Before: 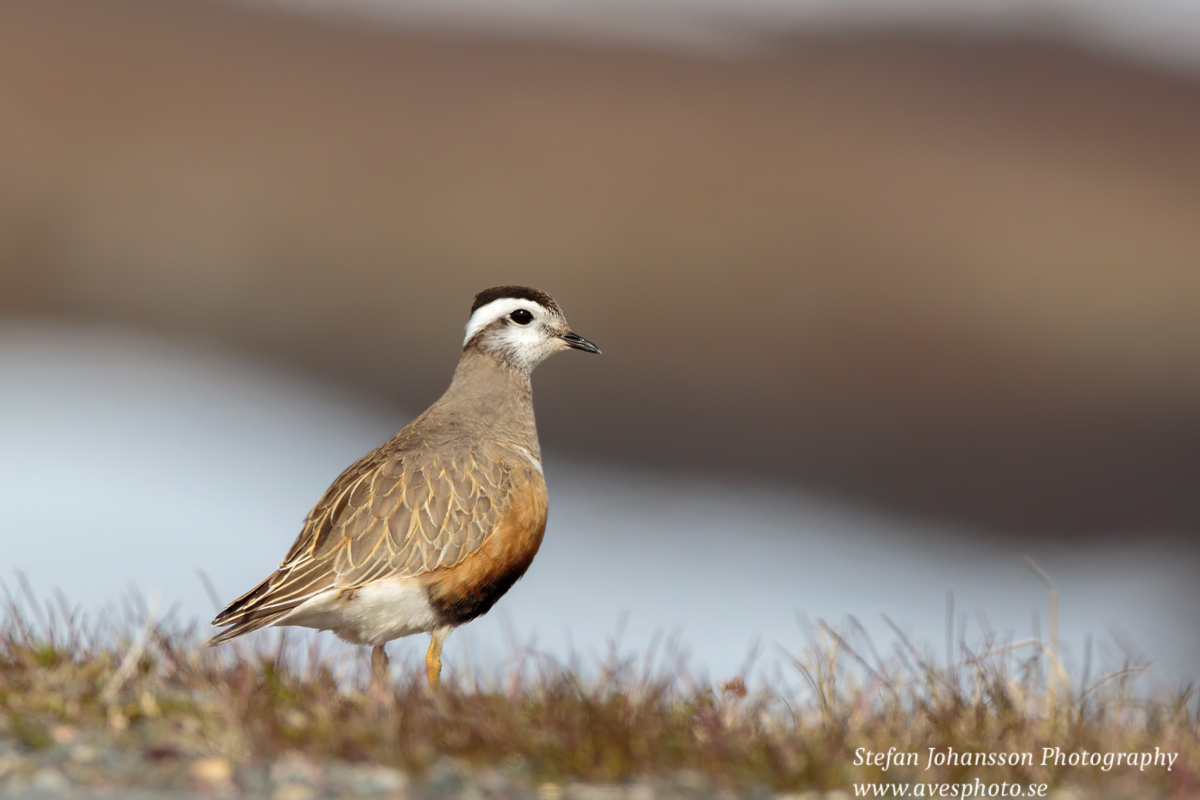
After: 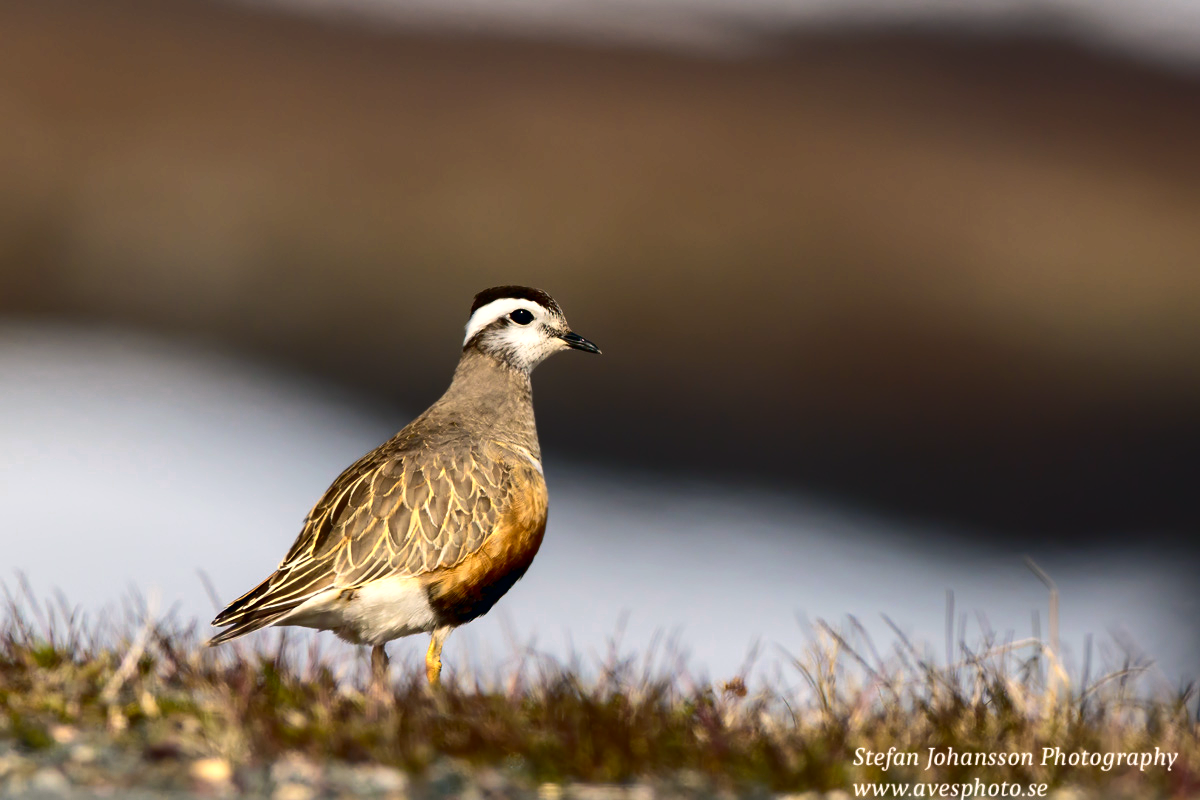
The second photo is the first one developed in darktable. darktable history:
color zones: curves: ch0 [(0.099, 0.624) (0.257, 0.596) (0.384, 0.376) (0.529, 0.492) (0.697, 0.564) (0.768, 0.532) (0.908, 0.644)]; ch1 [(0.112, 0.564) (0.254, 0.612) (0.432, 0.676) (0.592, 0.456) (0.743, 0.684) (0.888, 0.536)]; ch2 [(0.25, 0.5) (0.469, 0.36) (0.75, 0.5)]
contrast brightness saturation: contrast 0.236, brightness -0.24, saturation 0.148
color correction: highlights a* 5.48, highlights b* 5.35, shadows a* -4, shadows b* -5.07
